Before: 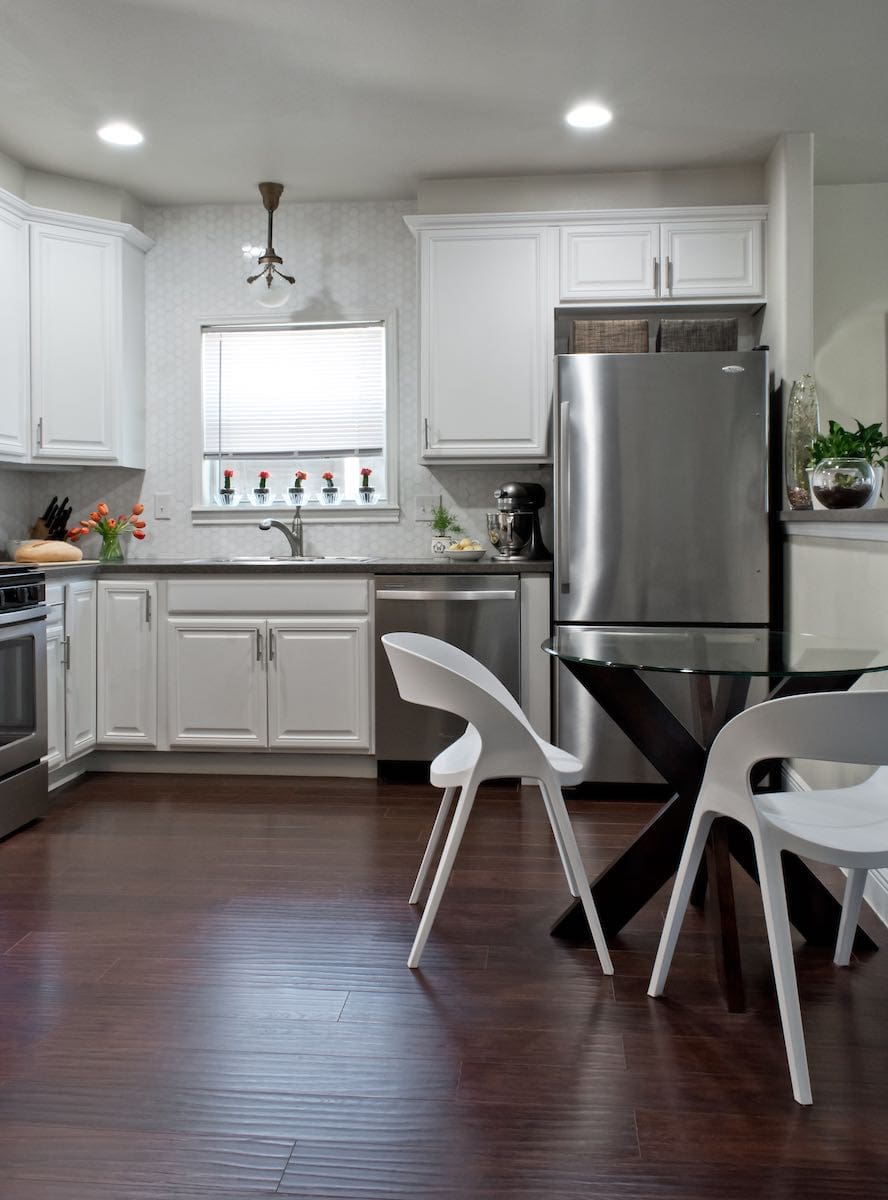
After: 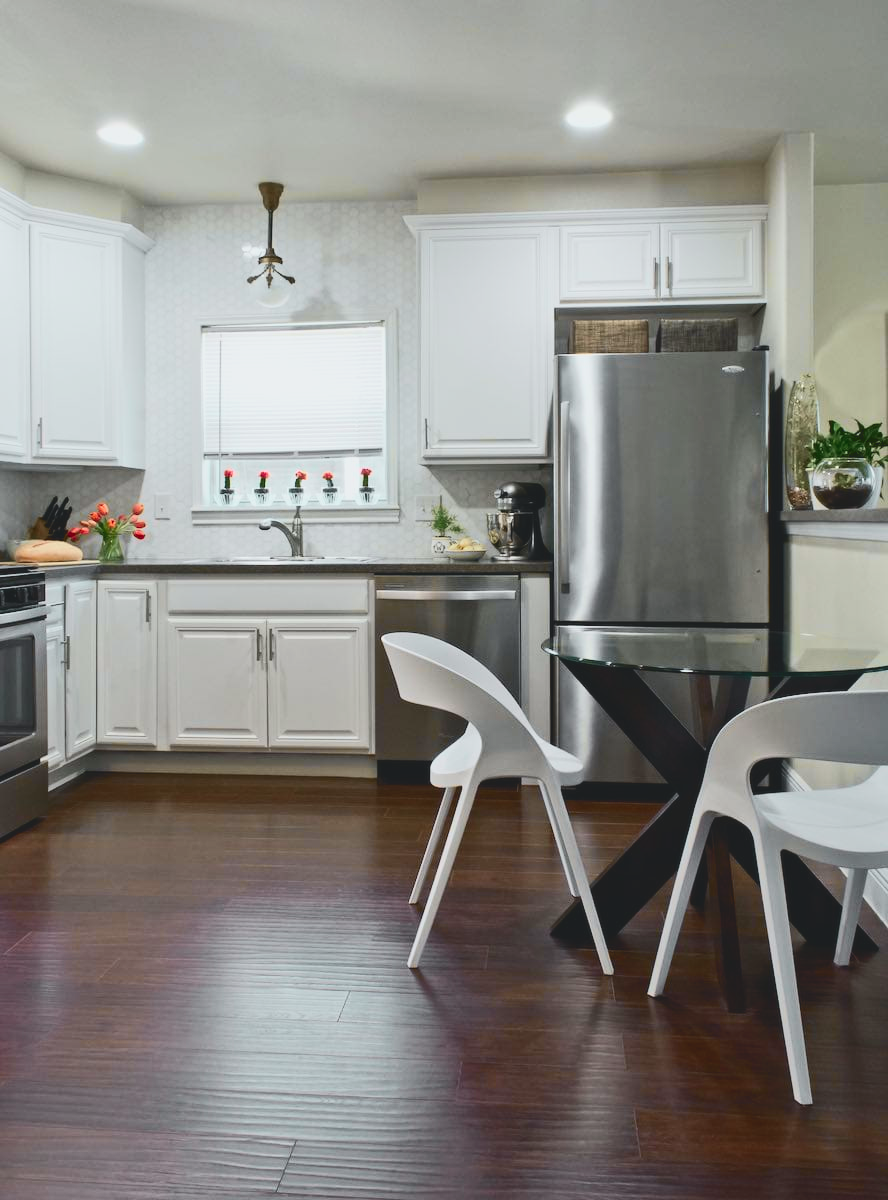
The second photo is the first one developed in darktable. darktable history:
tone curve: curves: ch0 [(0, 0.11) (0.181, 0.223) (0.405, 0.46) (0.456, 0.528) (0.634, 0.728) (0.877, 0.89) (0.984, 0.935)]; ch1 [(0, 0.052) (0.443, 0.43) (0.492, 0.485) (0.566, 0.579) (0.595, 0.625) (0.608, 0.654) (0.65, 0.708) (1, 0.961)]; ch2 [(0, 0) (0.33, 0.301) (0.421, 0.443) (0.447, 0.489) (0.495, 0.492) (0.537, 0.57) (0.586, 0.591) (0.663, 0.686) (1, 1)], color space Lab, independent channels, preserve colors none
